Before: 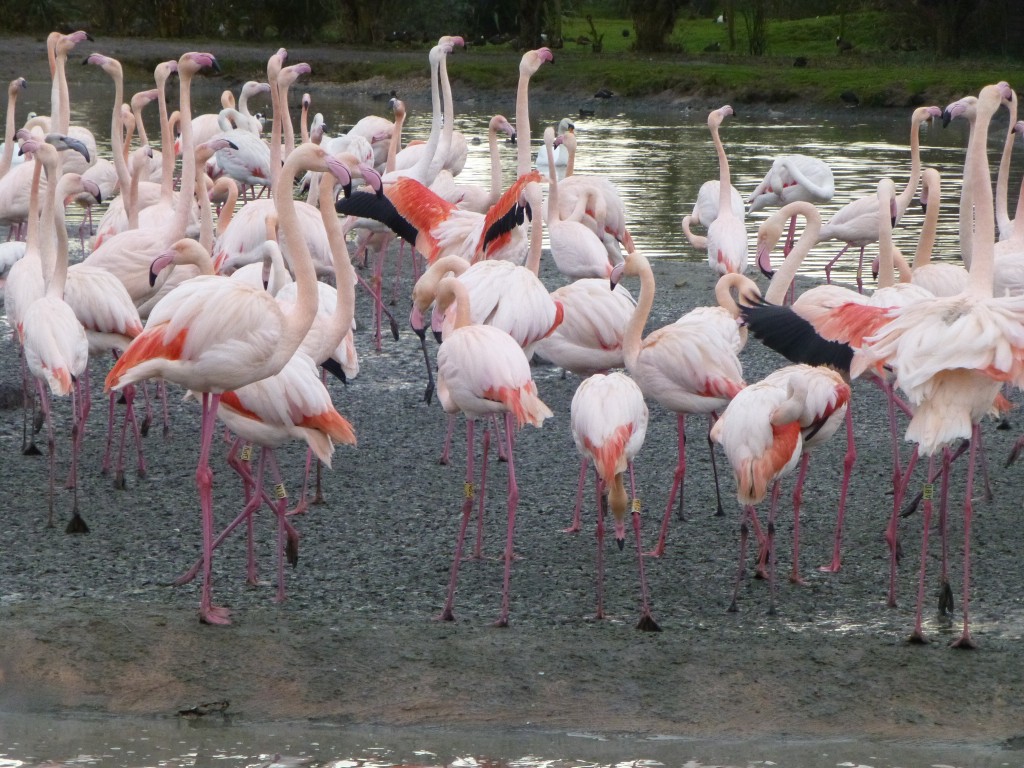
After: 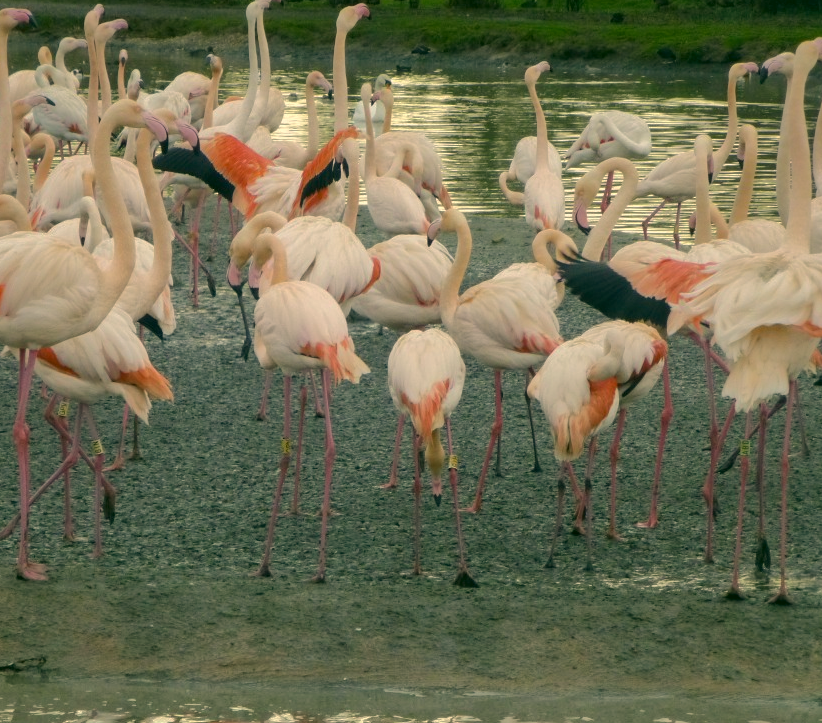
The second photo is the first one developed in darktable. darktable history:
crop and rotate: left 17.959%, top 5.771%, right 1.742%
color correction: highlights a* 5.3, highlights b* 24.26, shadows a* -15.58, shadows b* 4.02
shadows and highlights: shadows 25, highlights -70
